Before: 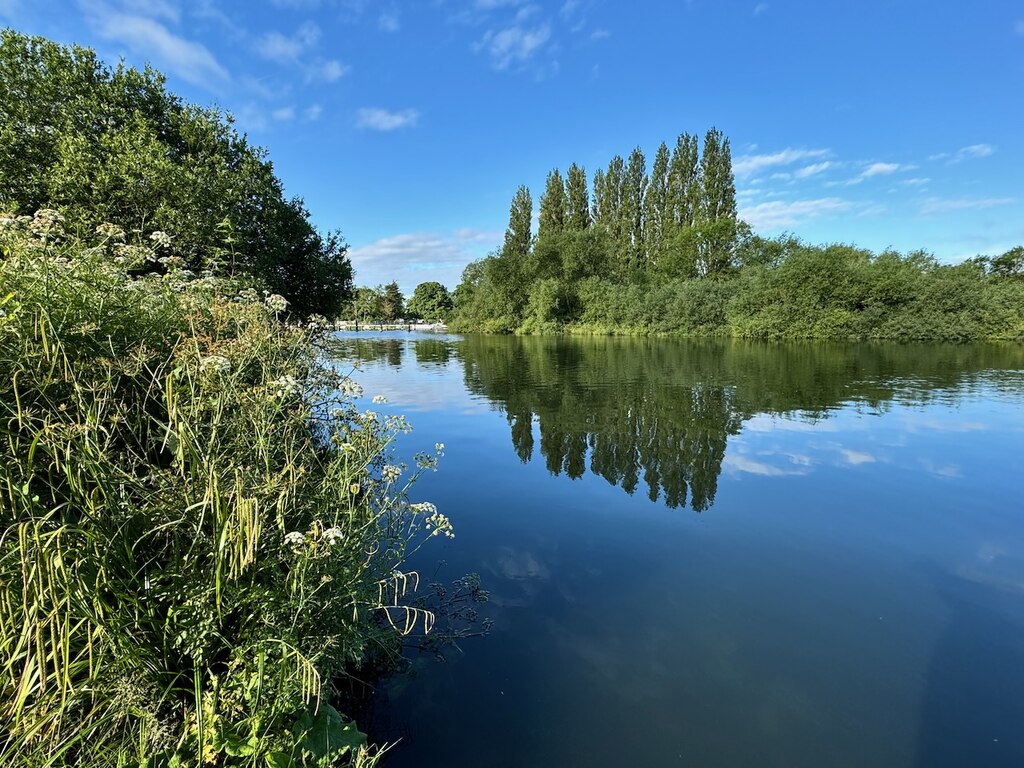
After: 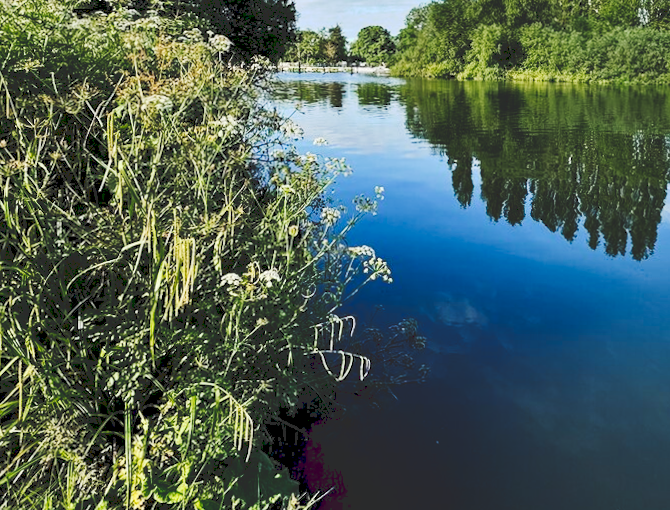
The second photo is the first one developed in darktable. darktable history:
tone curve: curves: ch0 [(0, 0) (0.003, 0.17) (0.011, 0.17) (0.025, 0.17) (0.044, 0.168) (0.069, 0.167) (0.1, 0.173) (0.136, 0.181) (0.177, 0.199) (0.224, 0.226) (0.277, 0.271) (0.335, 0.333) (0.399, 0.419) (0.468, 0.52) (0.543, 0.621) (0.623, 0.716) (0.709, 0.795) (0.801, 0.867) (0.898, 0.914) (1, 1)], preserve colors none
rotate and perspective: rotation 0.226°, lens shift (vertical) -0.042, crop left 0.023, crop right 0.982, crop top 0.006, crop bottom 0.994
crop and rotate: angle -0.82°, left 3.85%, top 31.828%, right 27.992%
